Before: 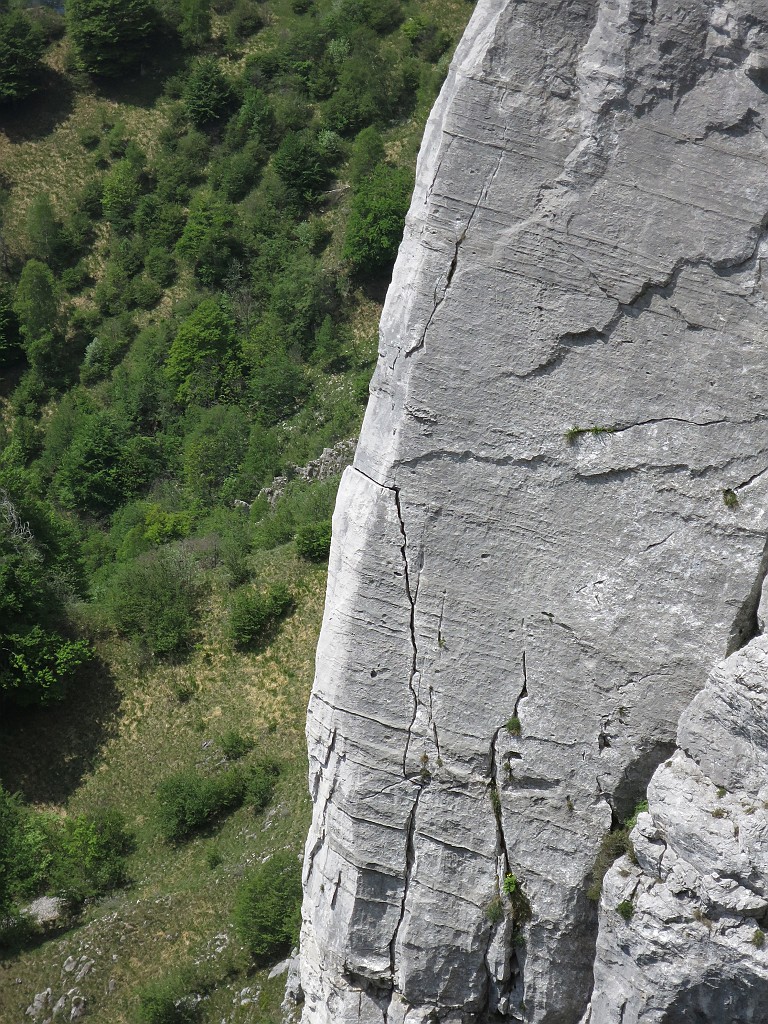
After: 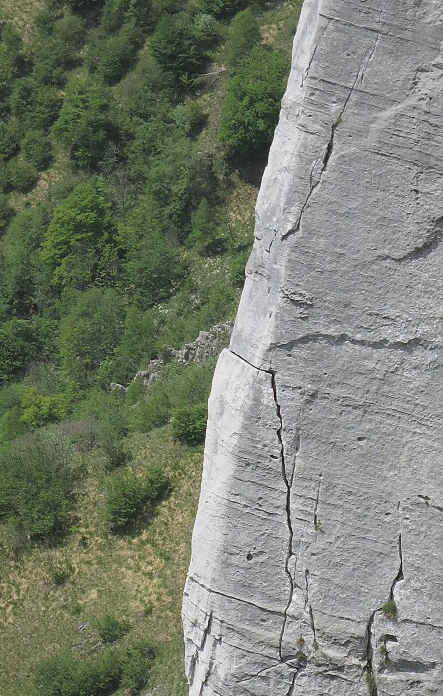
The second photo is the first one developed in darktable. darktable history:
contrast brightness saturation: contrast -0.136, brightness 0.049, saturation -0.134
exposure: black level correction 0.001, compensate highlight preservation false
crop: left 16.204%, top 11.5%, right 26.094%, bottom 20.506%
